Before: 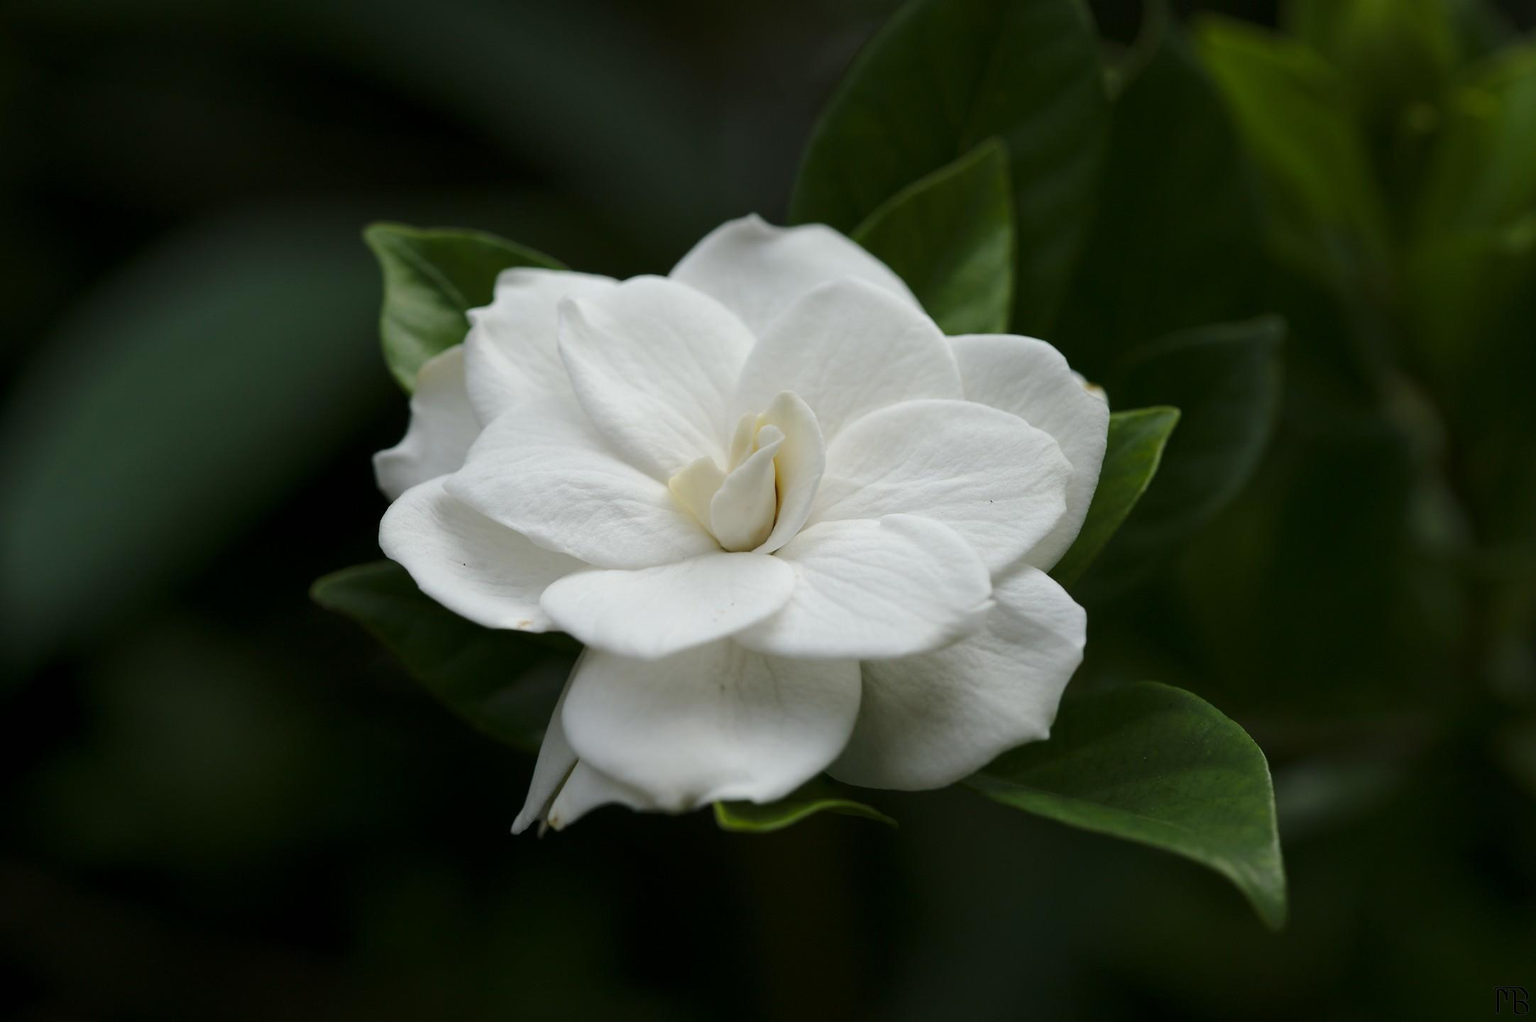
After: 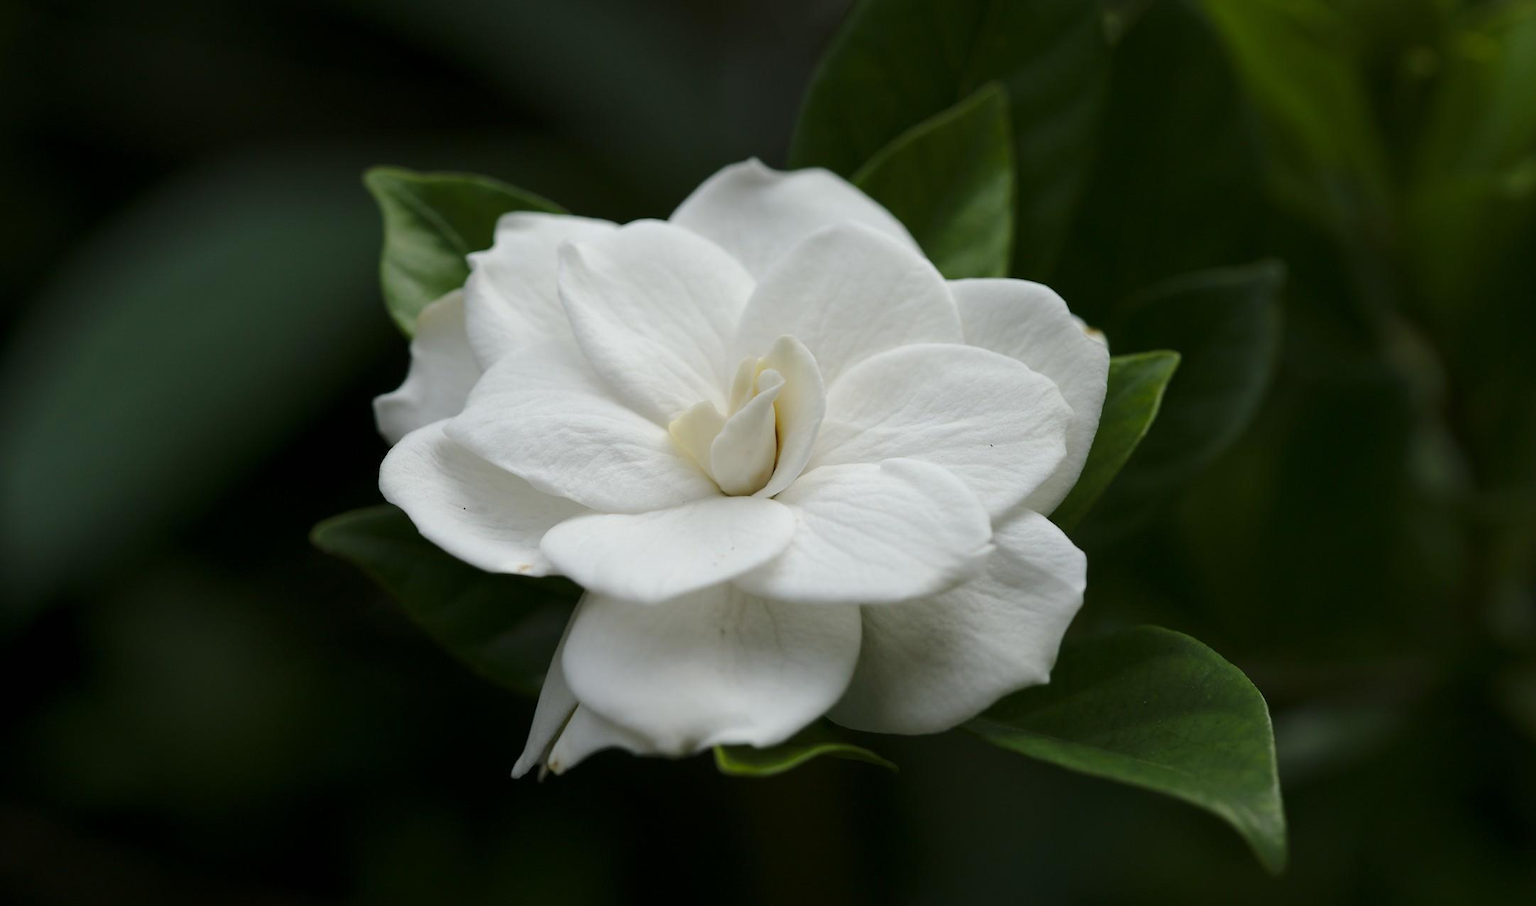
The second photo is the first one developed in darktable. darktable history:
crop and rotate: top 5.544%, bottom 5.728%
